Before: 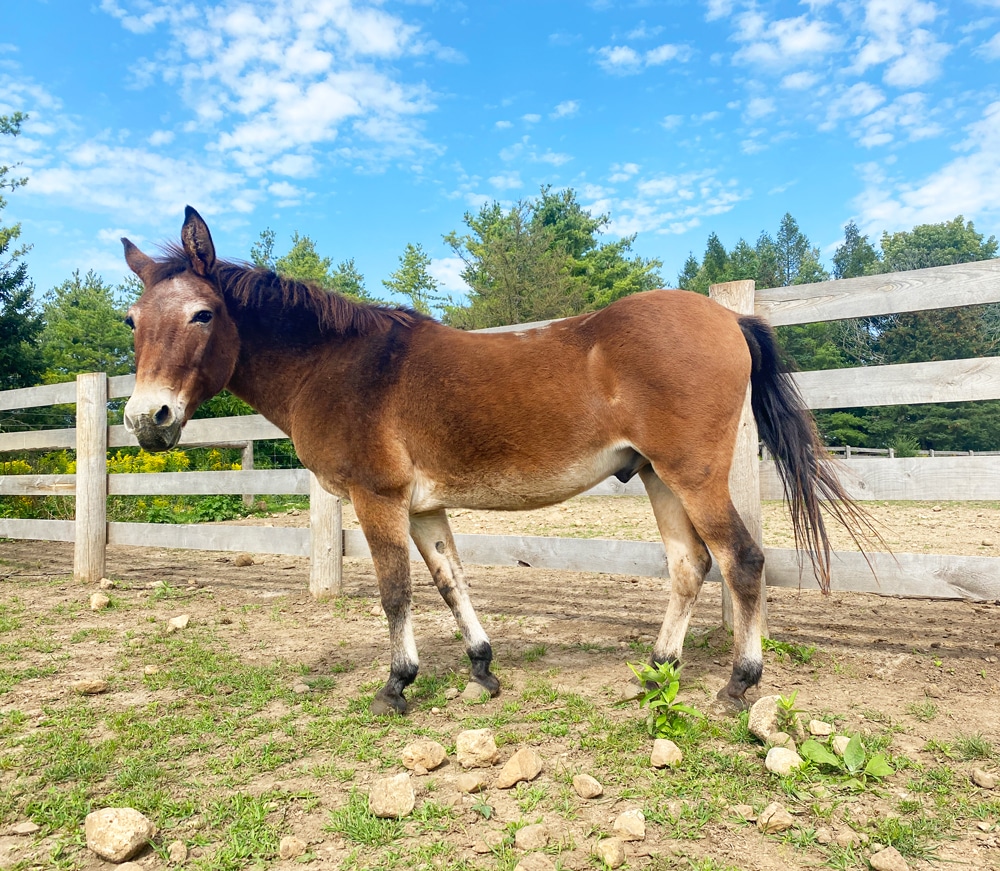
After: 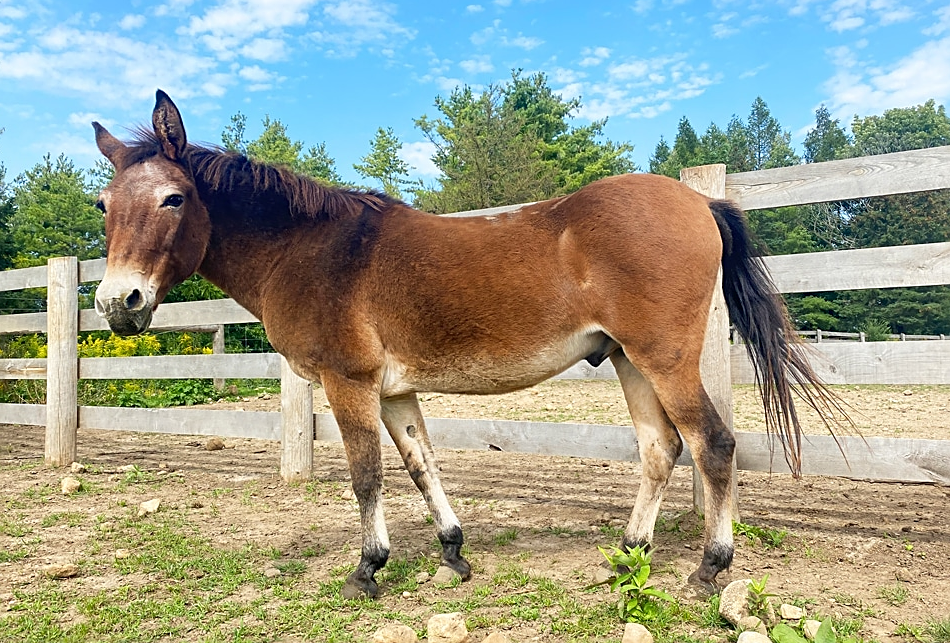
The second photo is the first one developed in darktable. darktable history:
sharpen: on, module defaults
crop and rotate: left 2.979%, top 13.515%, right 1.978%, bottom 12.584%
